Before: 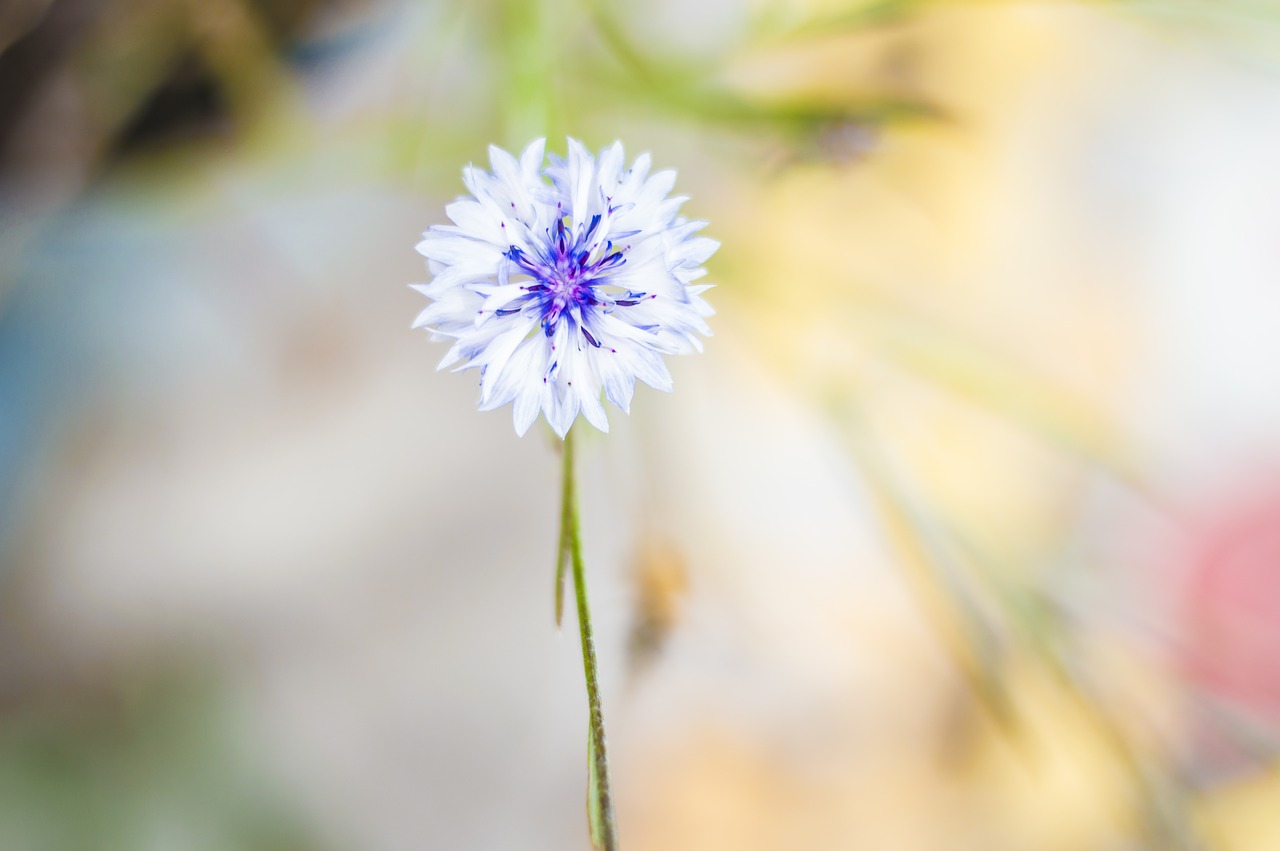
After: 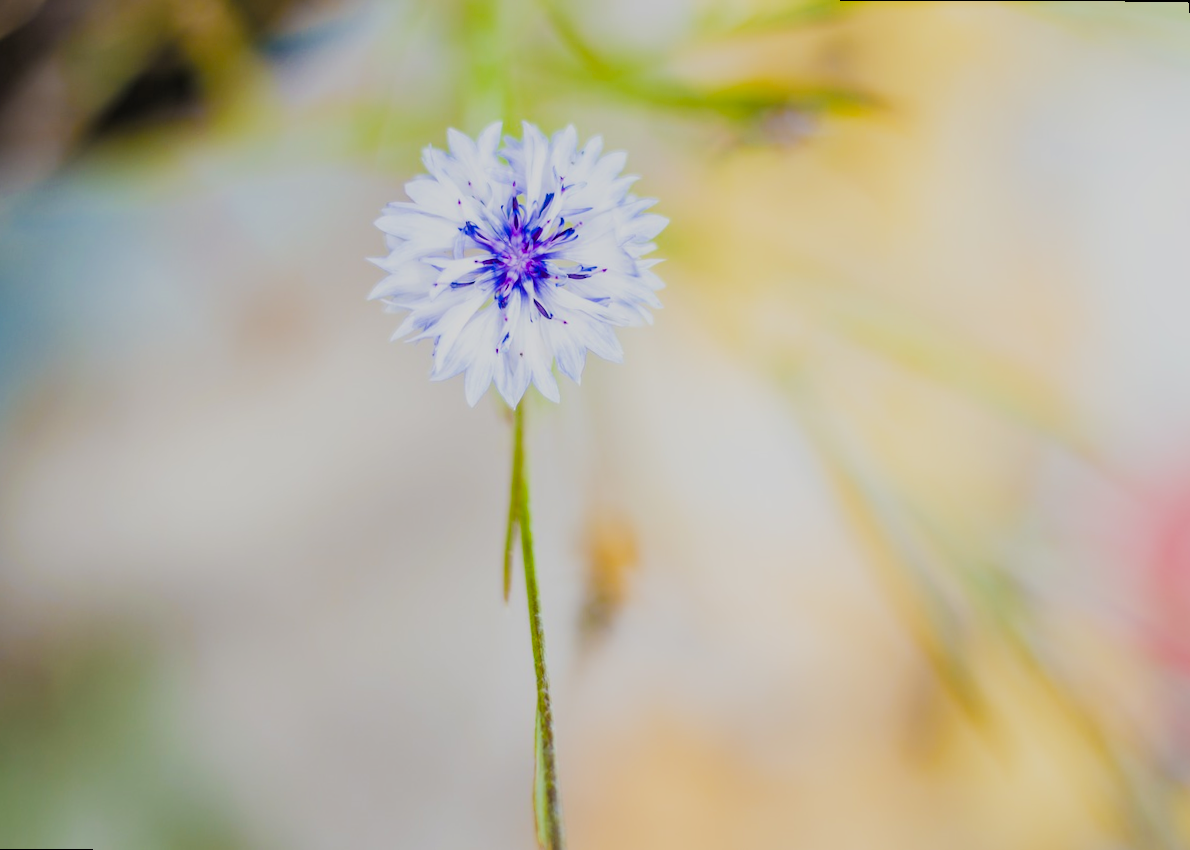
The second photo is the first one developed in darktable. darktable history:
filmic rgb: black relative exposure -7.65 EV, white relative exposure 4.56 EV, hardness 3.61
color balance rgb: perceptual saturation grading › global saturation 20%, global vibrance 20%
rotate and perspective: rotation 0.215°, lens shift (vertical) -0.139, crop left 0.069, crop right 0.939, crop top 0.002, crop bottom 0.996
